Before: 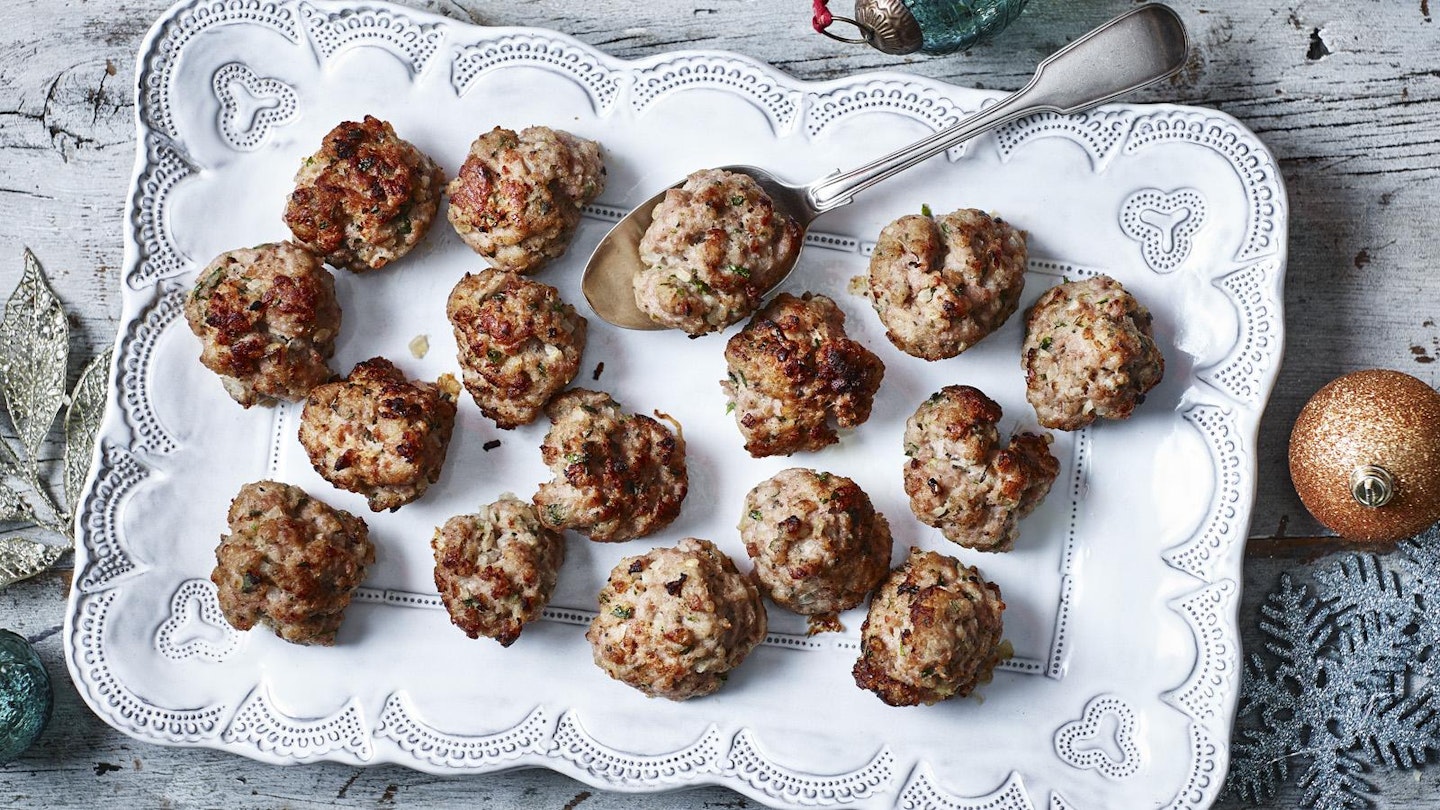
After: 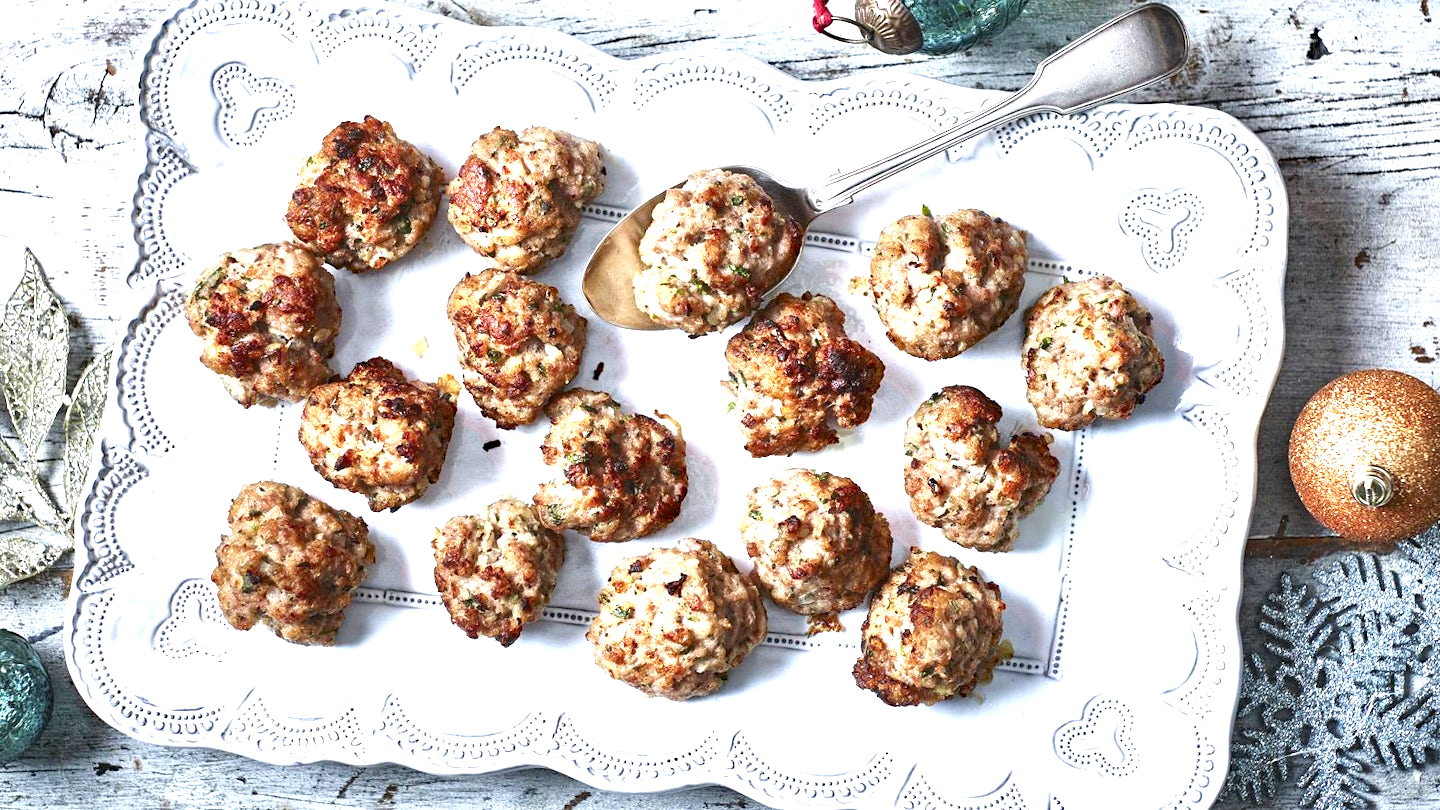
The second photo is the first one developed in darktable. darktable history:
haze removal: compatibility mode true, adaptive false
exposure: black level correction 0, exposure 1.199 EV, compensate exposure bias true, compensate highlight preservation false
